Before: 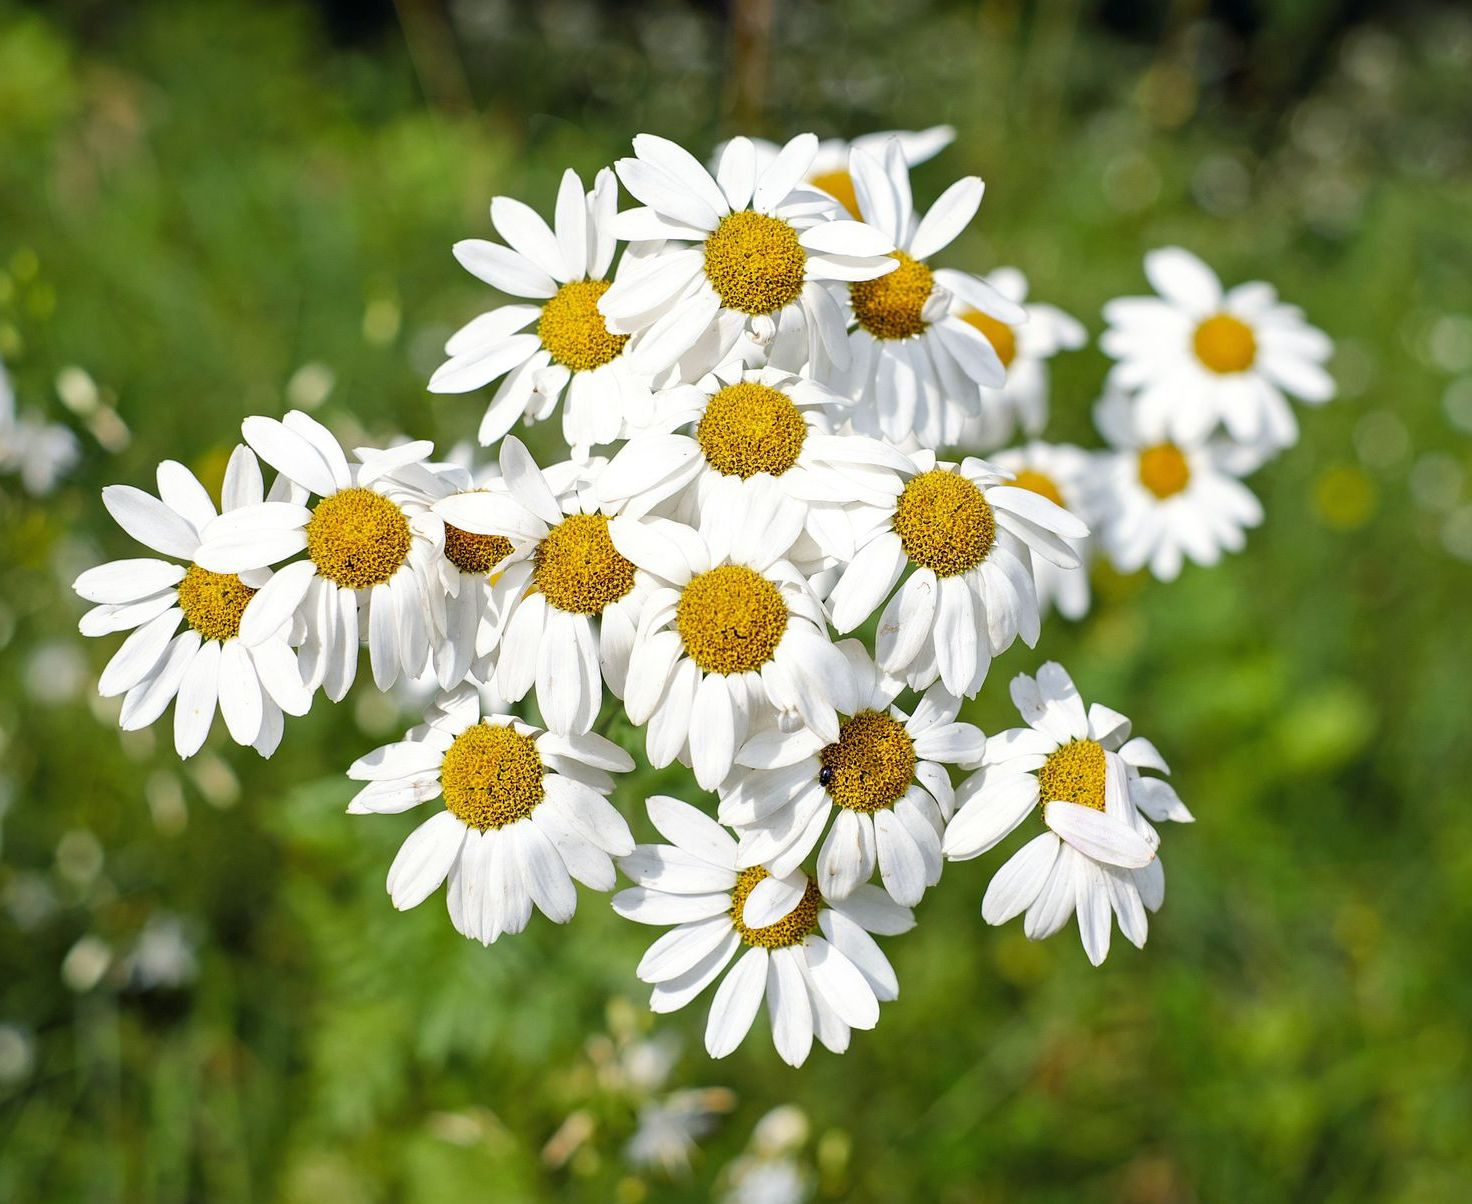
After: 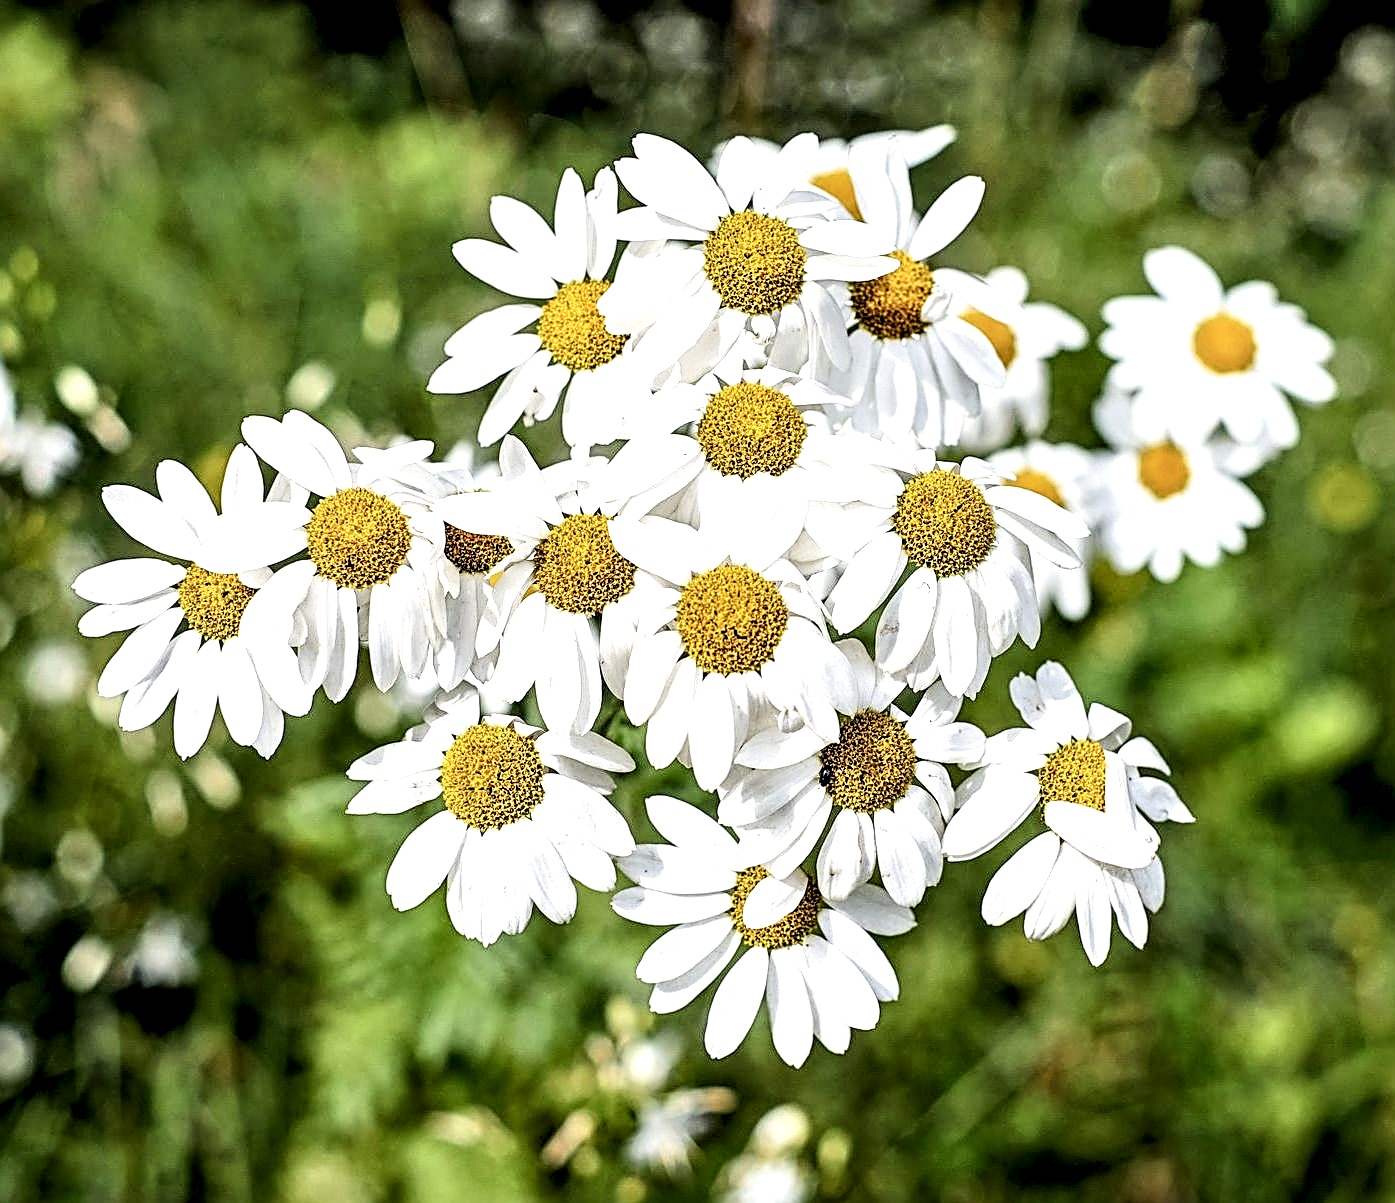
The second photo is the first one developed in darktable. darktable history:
shadows and highlights: radius 44.78, white point adjustment 6.64, compress 79.65%, highlights color adjustment 78.42%, soften with gaussian
crop and rotate: right 5.167%
sharpen: radius 2.584, amount 0.688
local contrast: highlights 80%, shadows 57%, detail 175%, midtone range 0.602
filmic rgb: black relative exposure -7.5 EV, white relative exposure 5 EV, hardness 3.31, contrast 1.3, contrast in shadows safe
